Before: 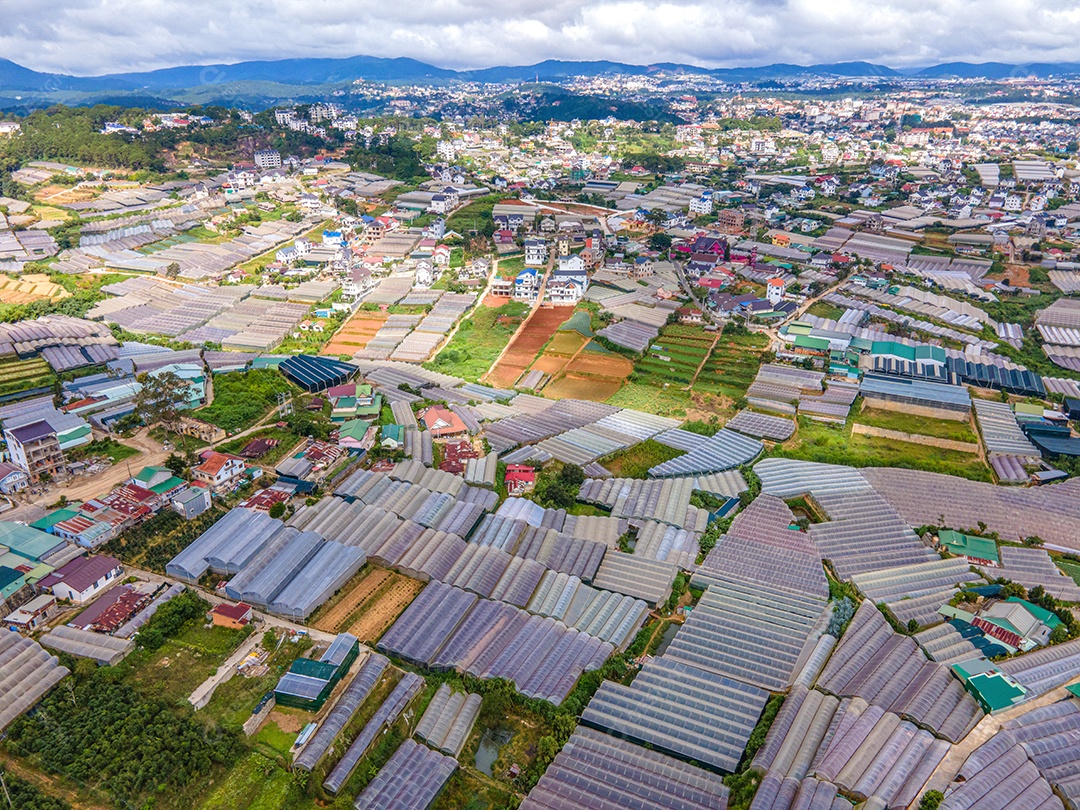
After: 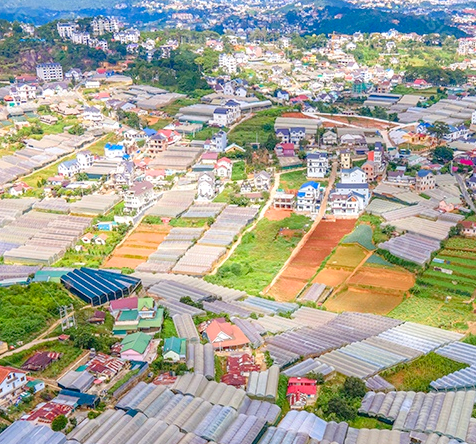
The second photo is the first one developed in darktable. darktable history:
levels: levels [0, 0.43, 0.984]
crop: left 20.248%, top 10.86%, right 35.675%, bottom 34.321%
